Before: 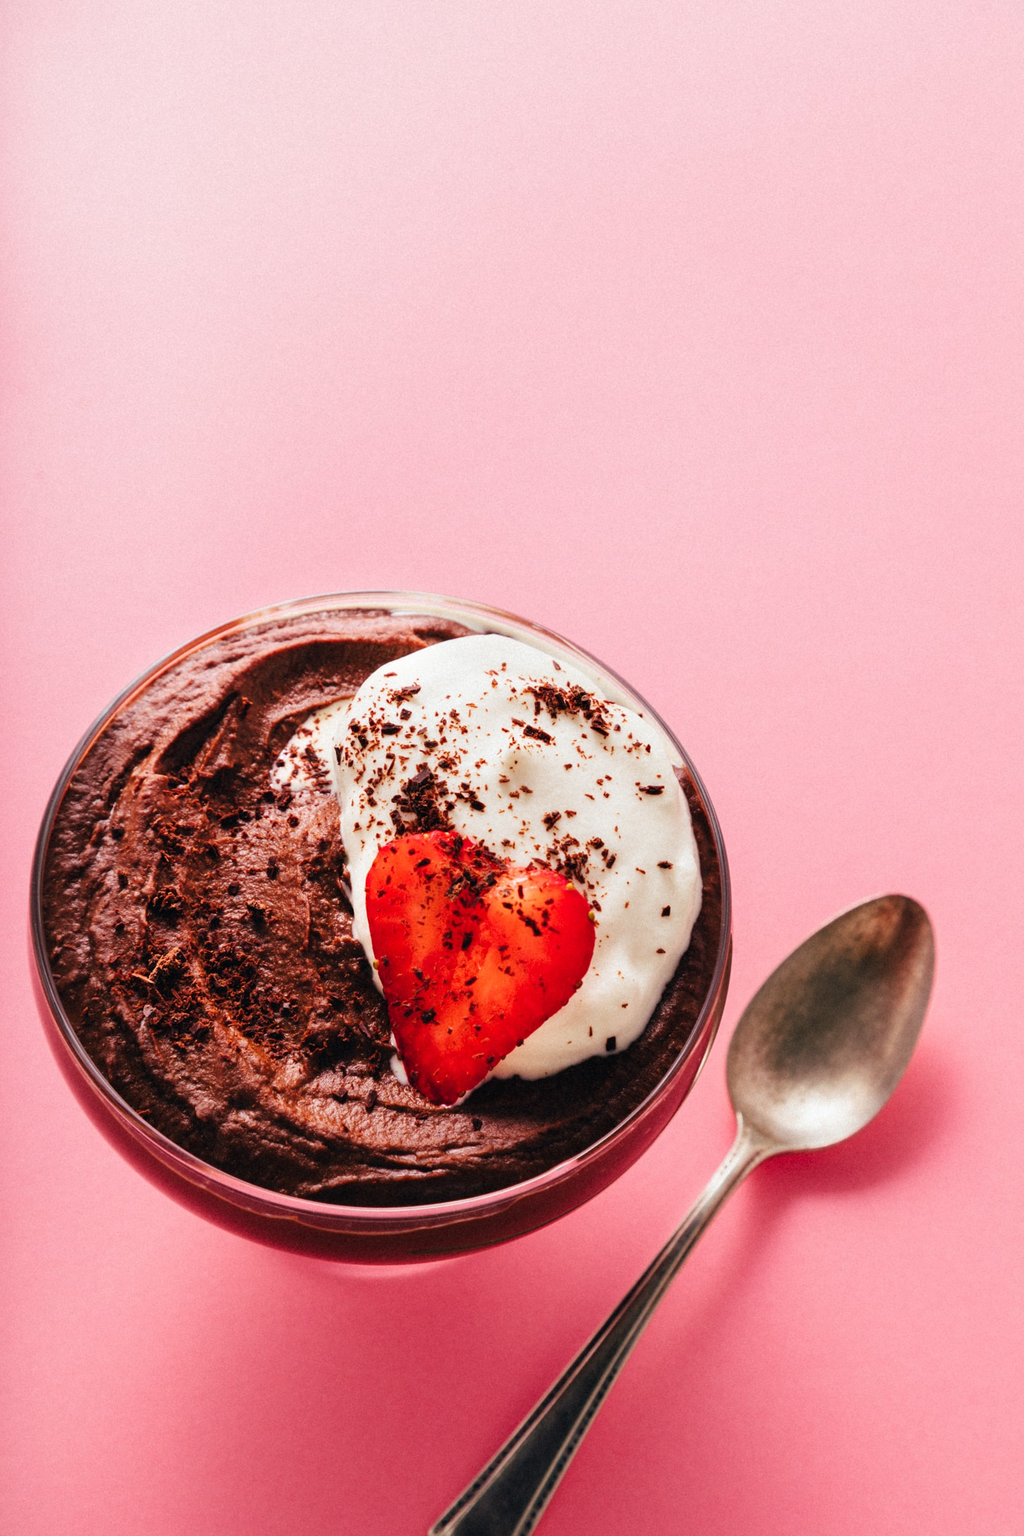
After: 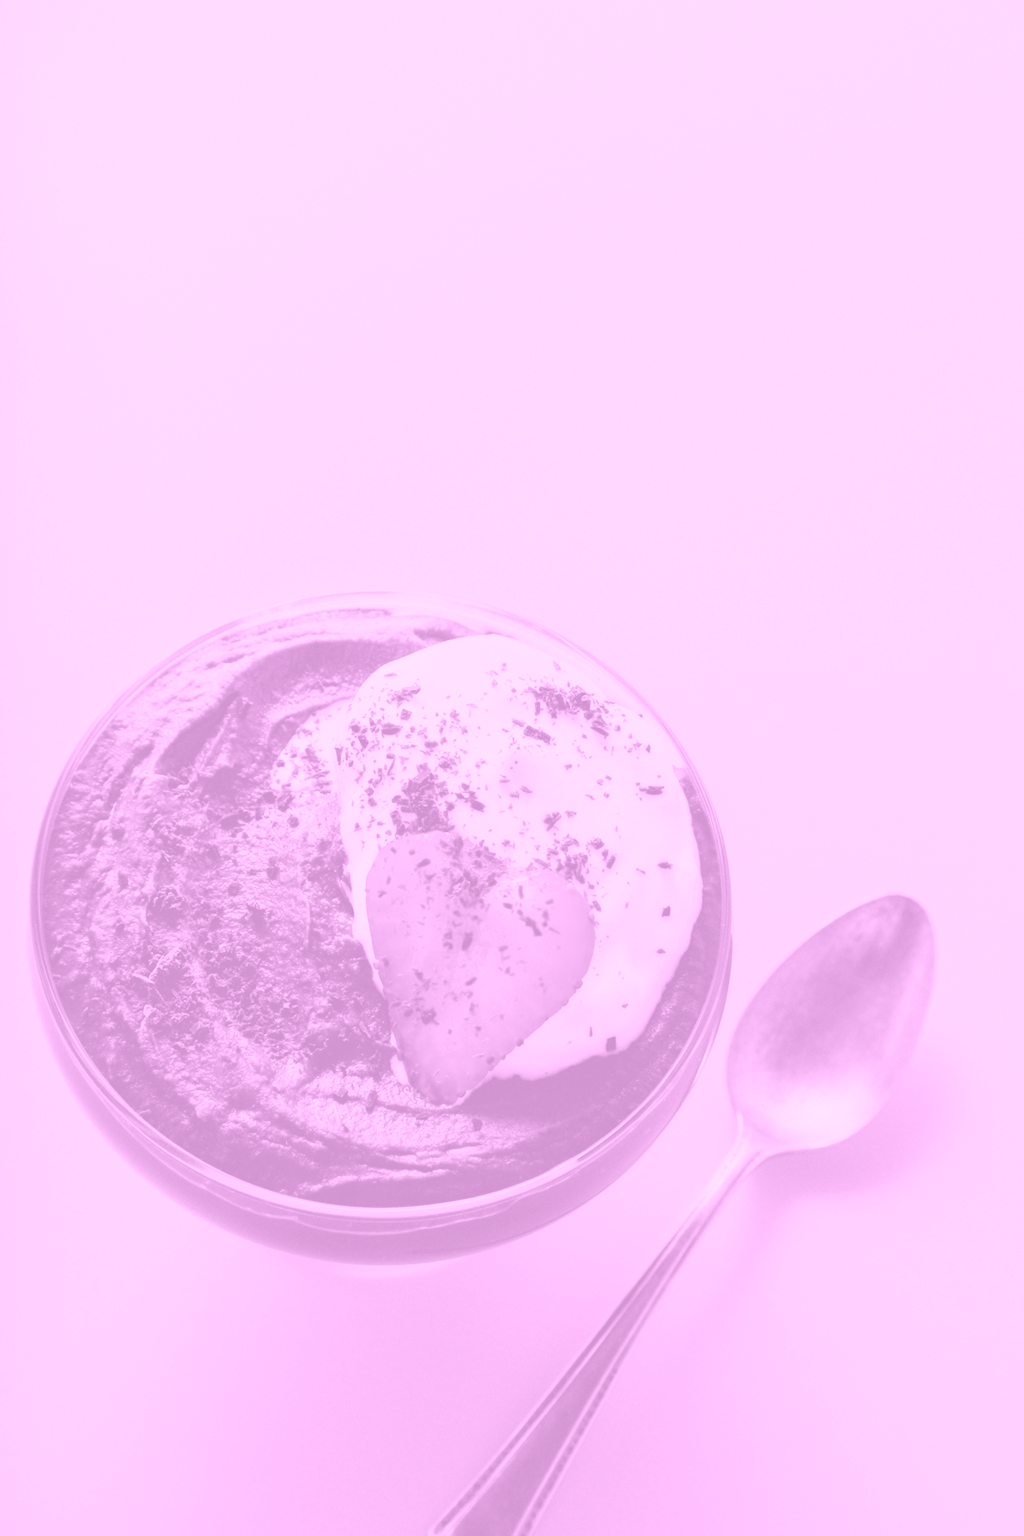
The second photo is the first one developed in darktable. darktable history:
exposure: exposure -0.048 EV, compensate highlight preservation false
colorize: hue 331.2°, saturation 75%, source mix 30.28%, lightness 70.52%, version 1
